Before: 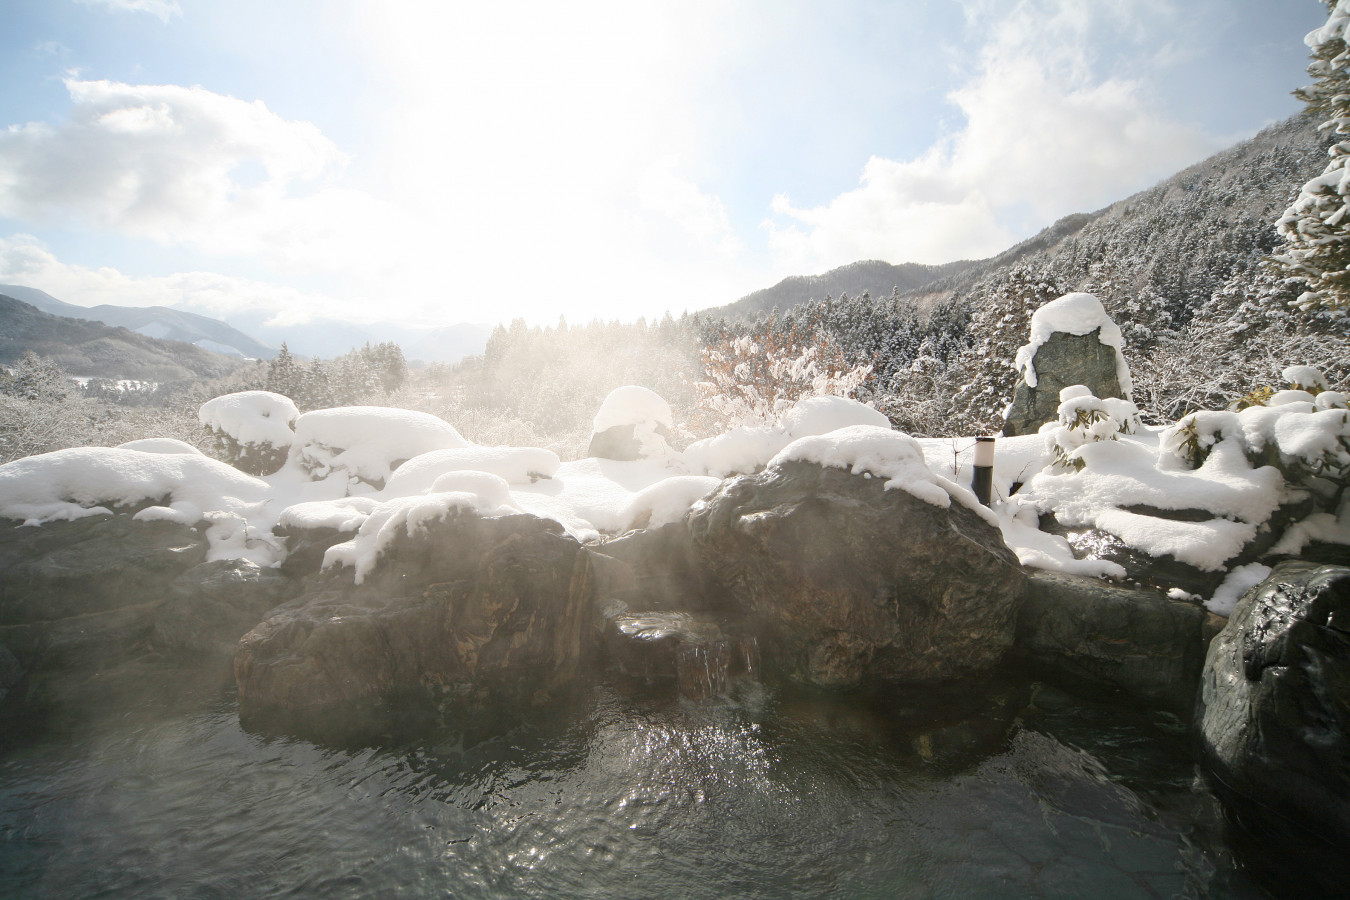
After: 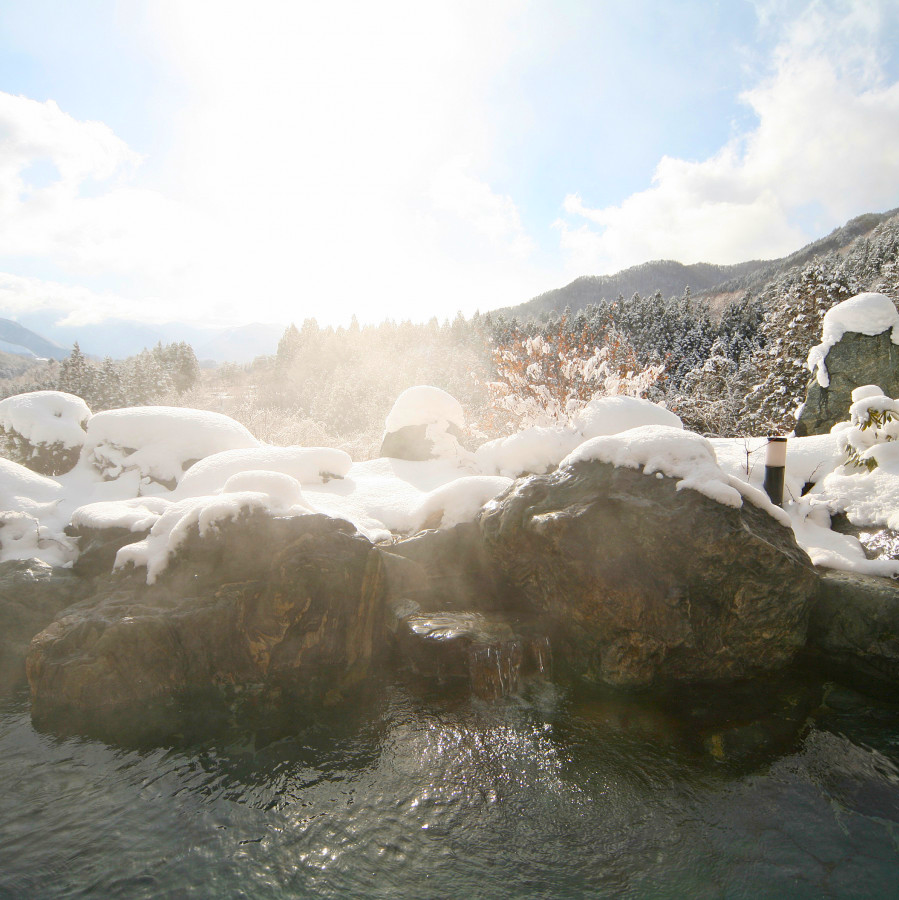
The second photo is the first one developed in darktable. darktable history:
crop: left 15.419%, right 17.914%
color balance rgb: linear chroma grading › global chroma 15%, perceptual saturation grading › global saturation 30%
